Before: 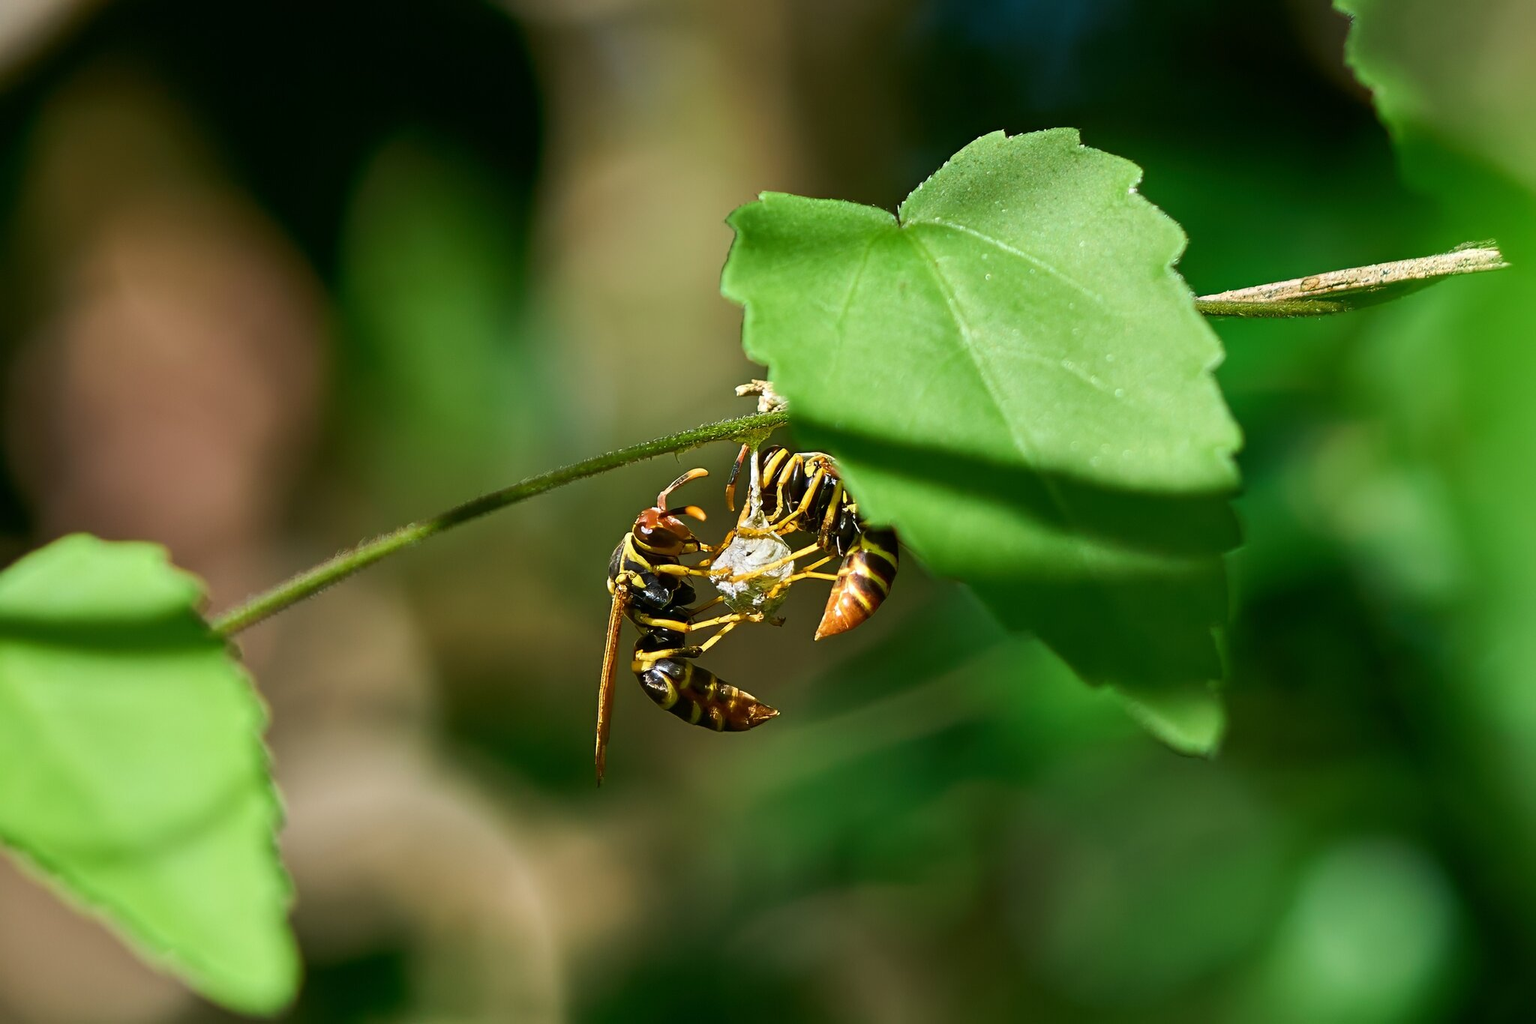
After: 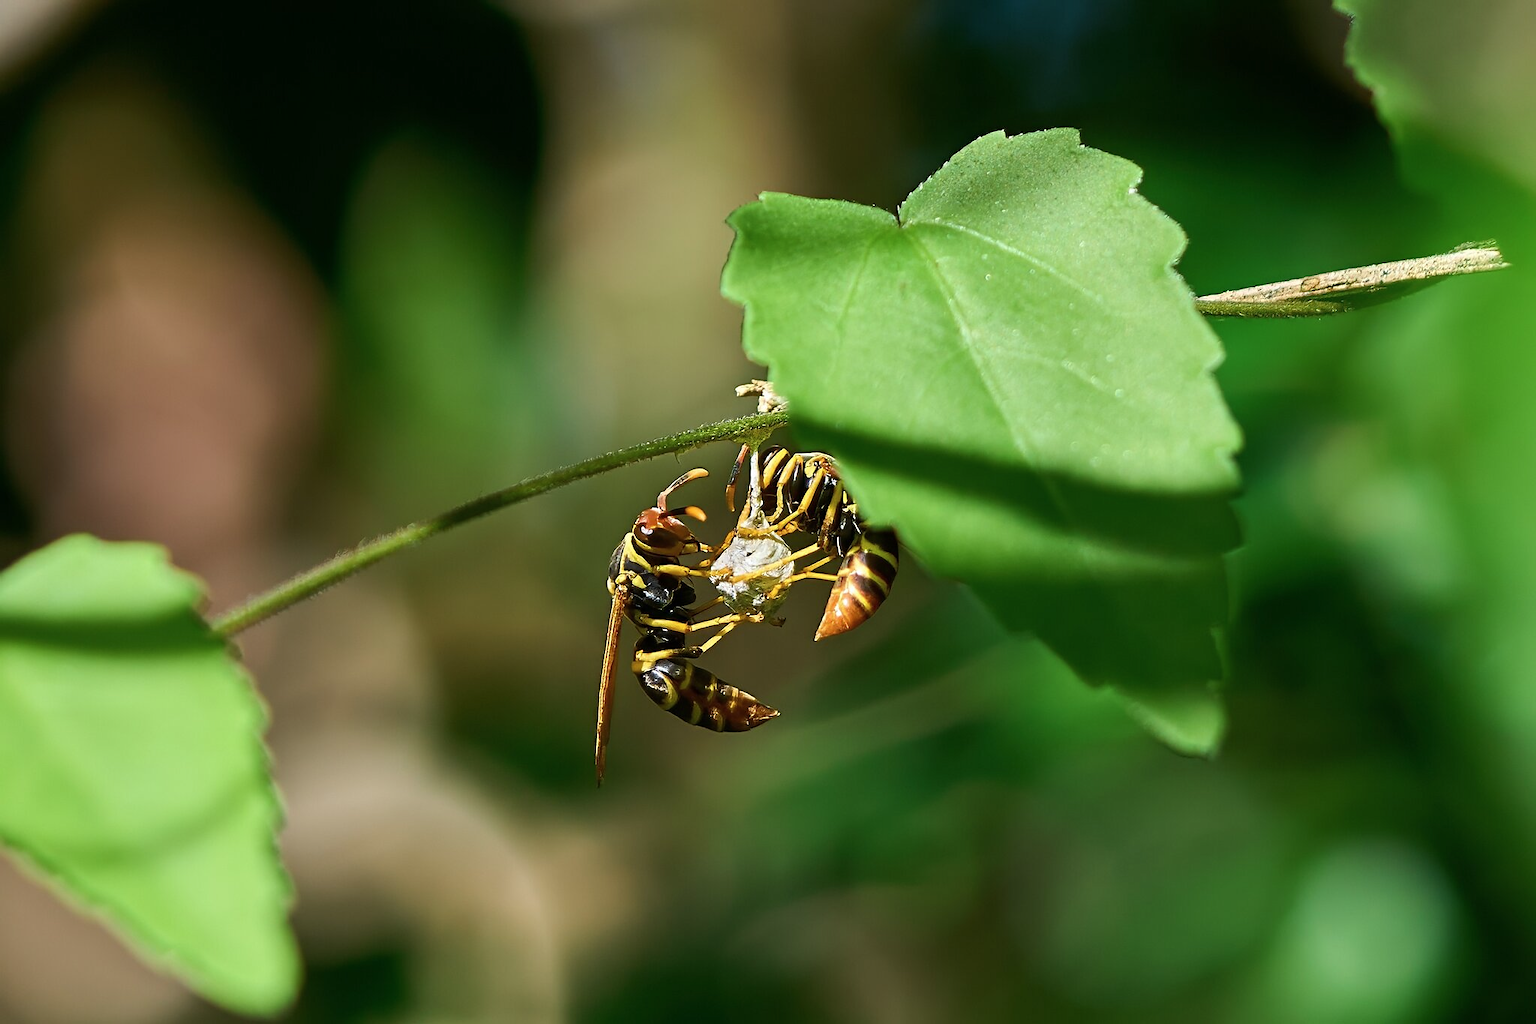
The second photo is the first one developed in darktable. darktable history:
sharpen: radius 1.014, threshold 1.093
contrast brightness saturation: saturation -0.066
